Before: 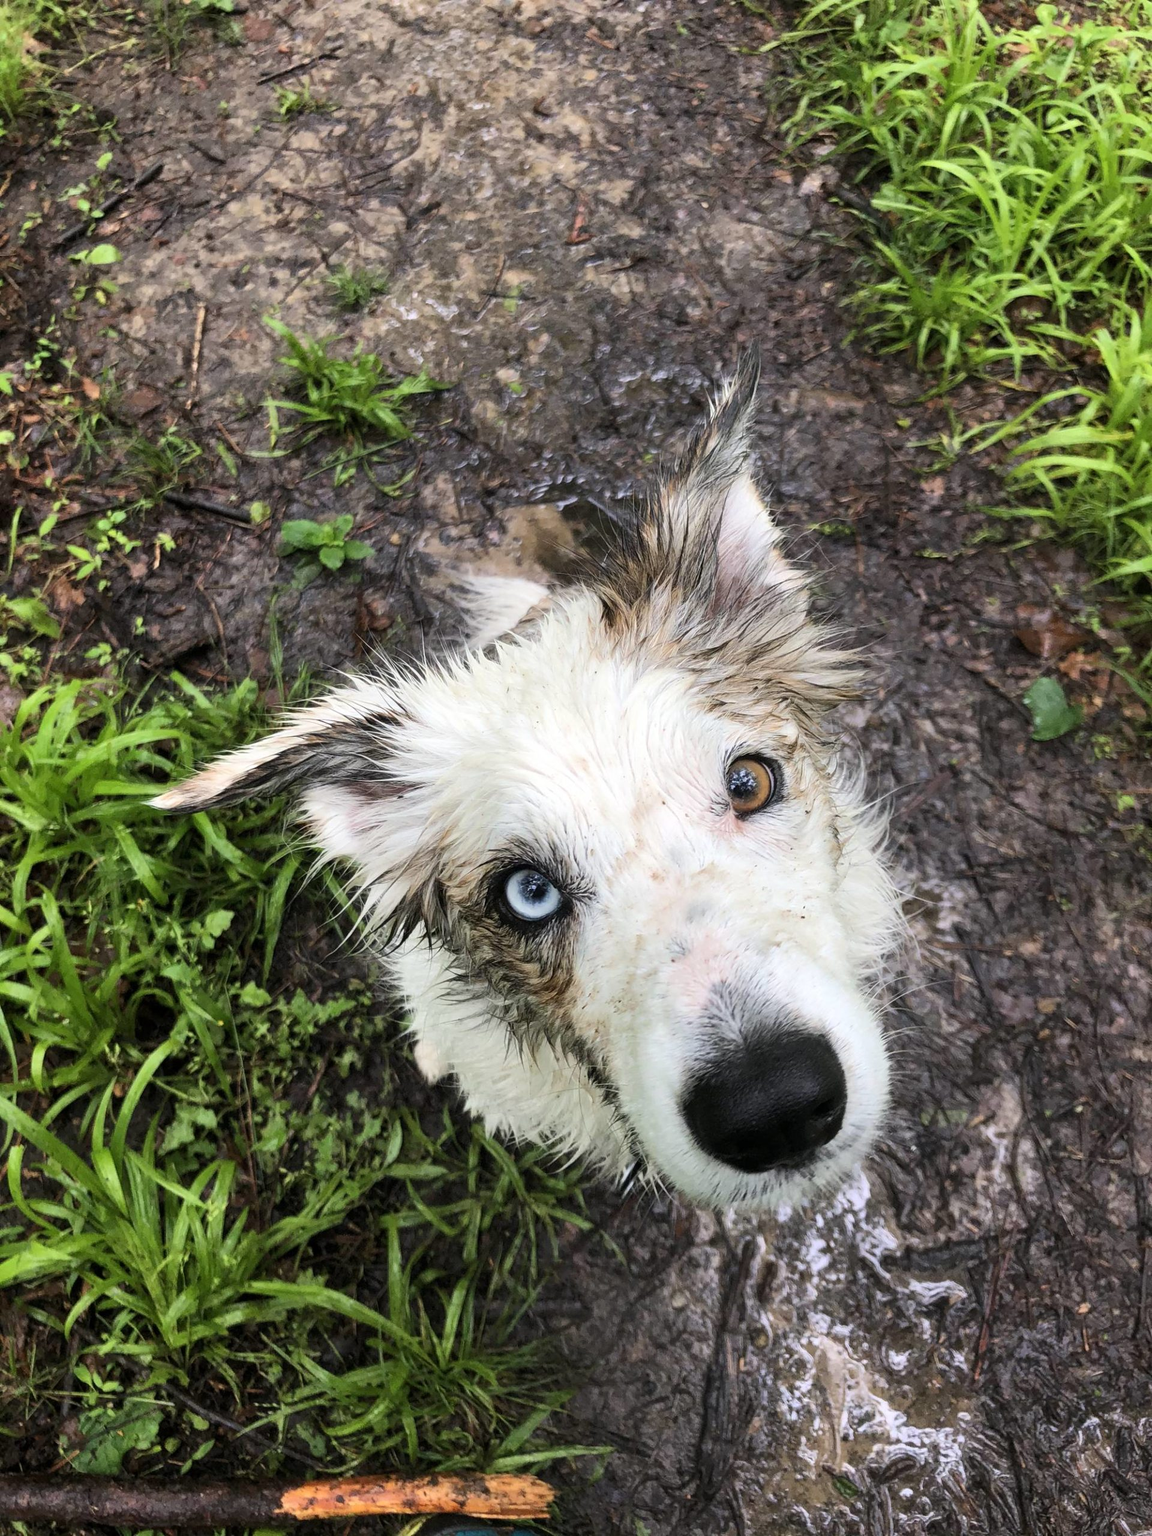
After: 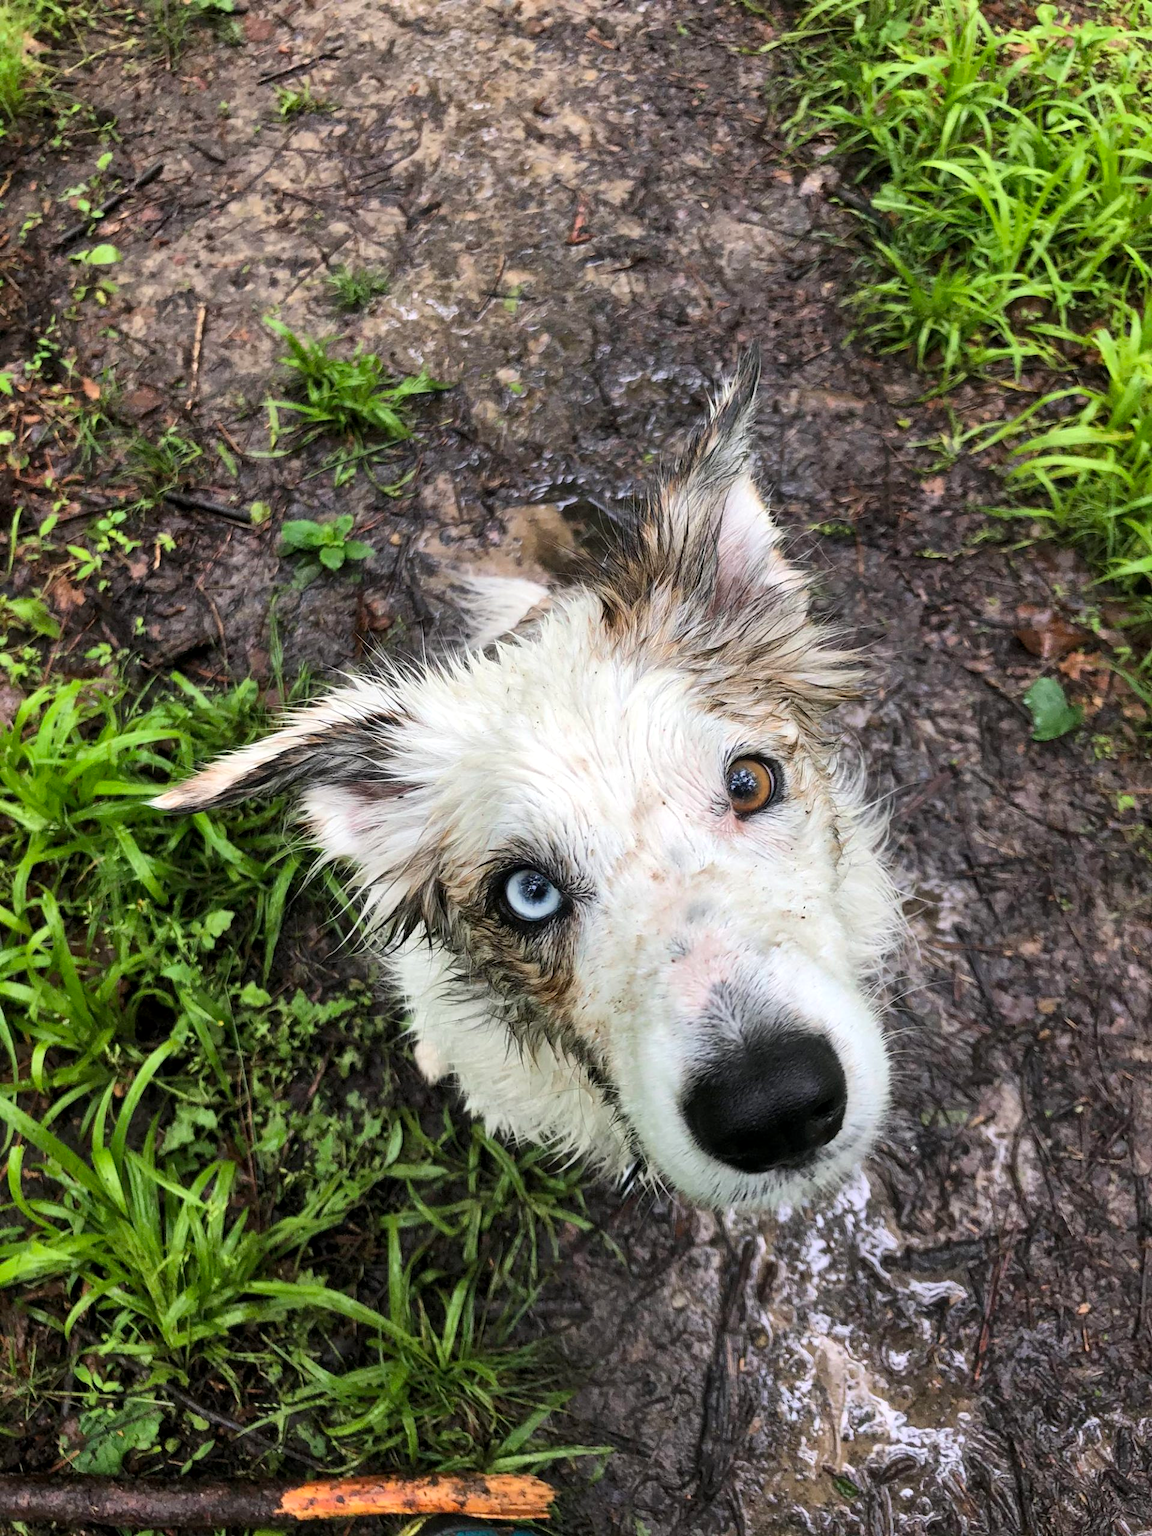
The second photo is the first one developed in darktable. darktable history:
shadows and highlights: shadows 29.32, highlights -29.32, low approximation 0.01, soften with gaussian
local contrast: mode bilateral grid, contrast 20, coarseness 50, detail 120%, midtone range 0.2
